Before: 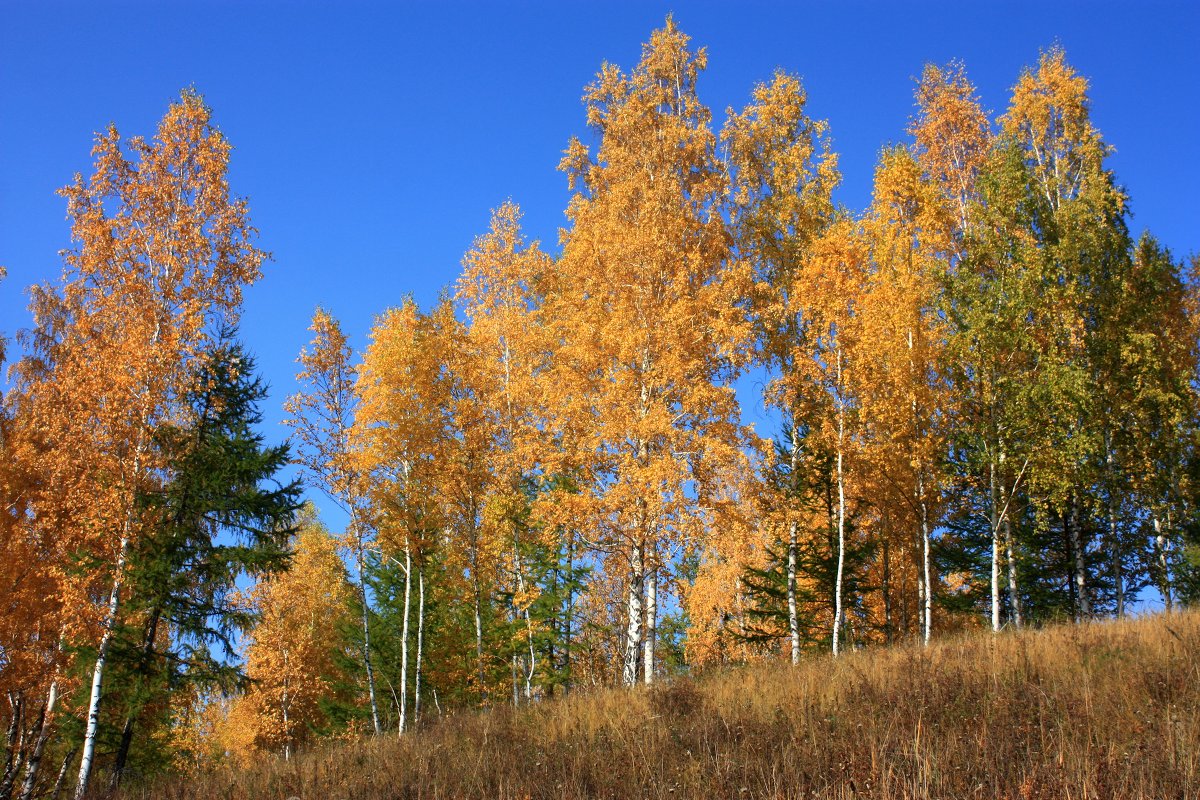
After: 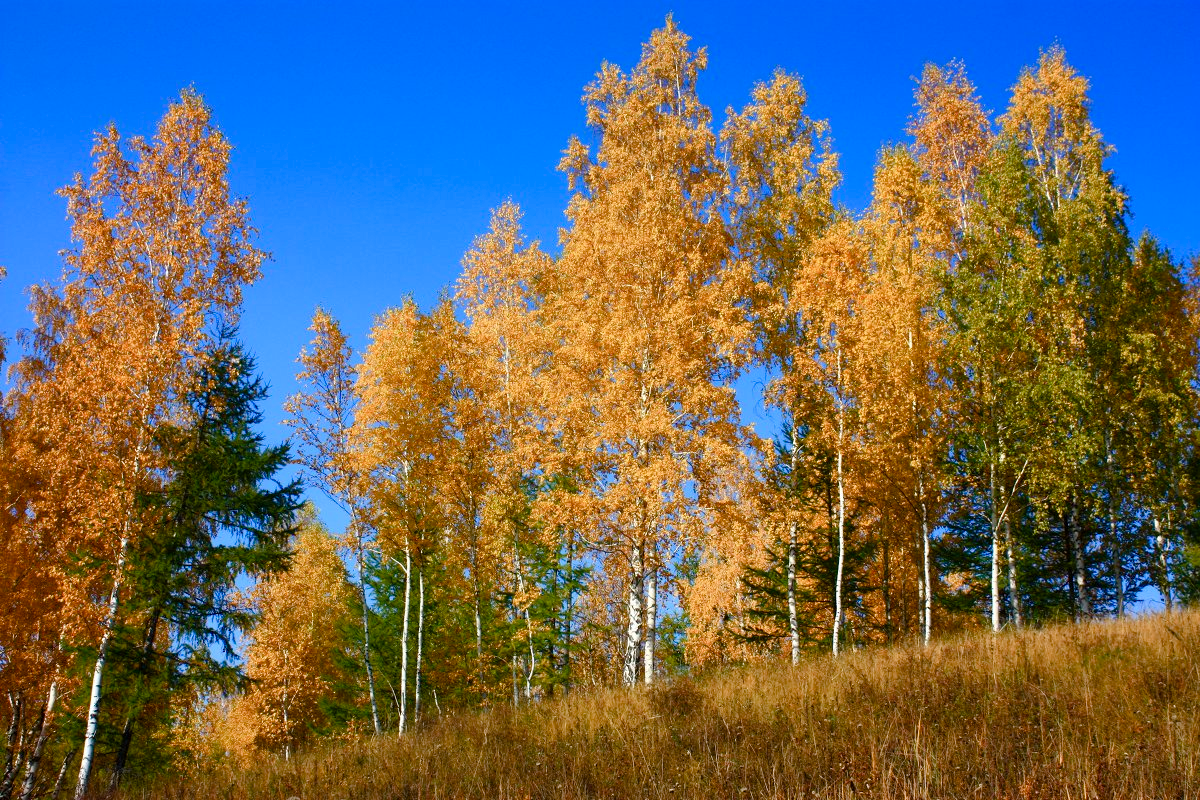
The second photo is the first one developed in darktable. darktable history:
color balance rgb: shadows lift › chroma 1.01%, shadows lift › hue 241.14°, perceptual saturation grading › global saturation 20%, perceptual saturation grading › highlights -50.585%, perceptual saturation grading › shadows 30.348%, global vibrance 34.911%
